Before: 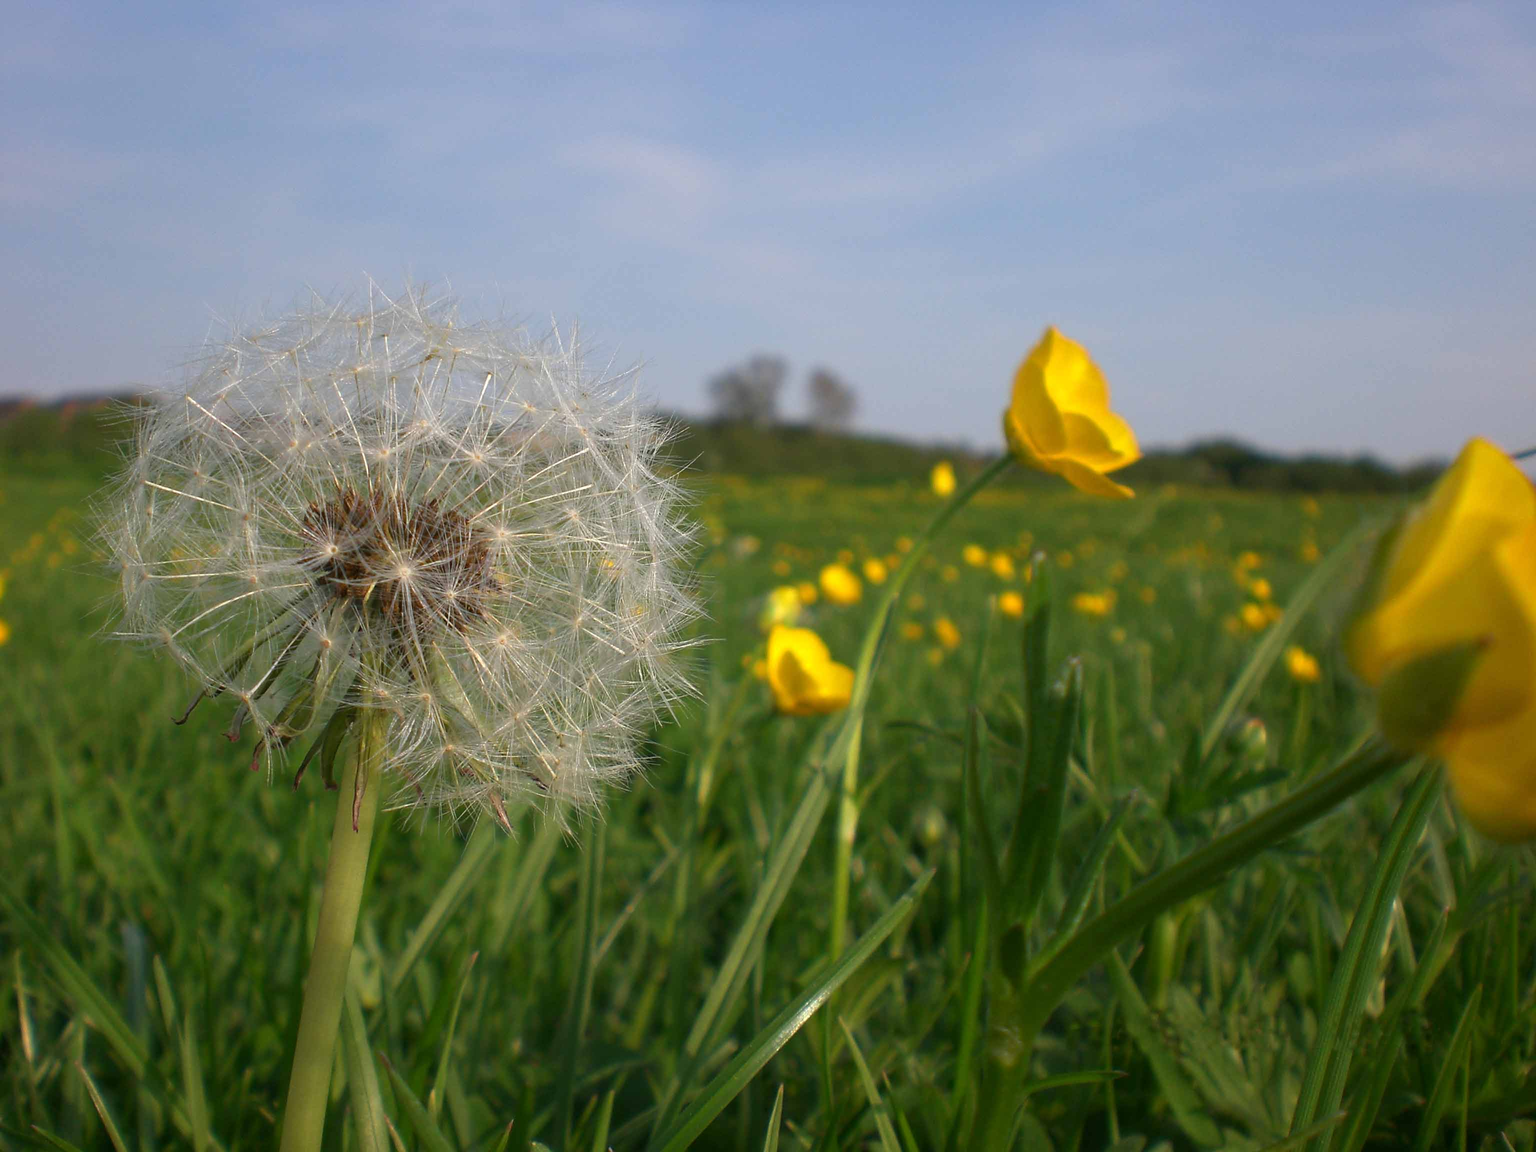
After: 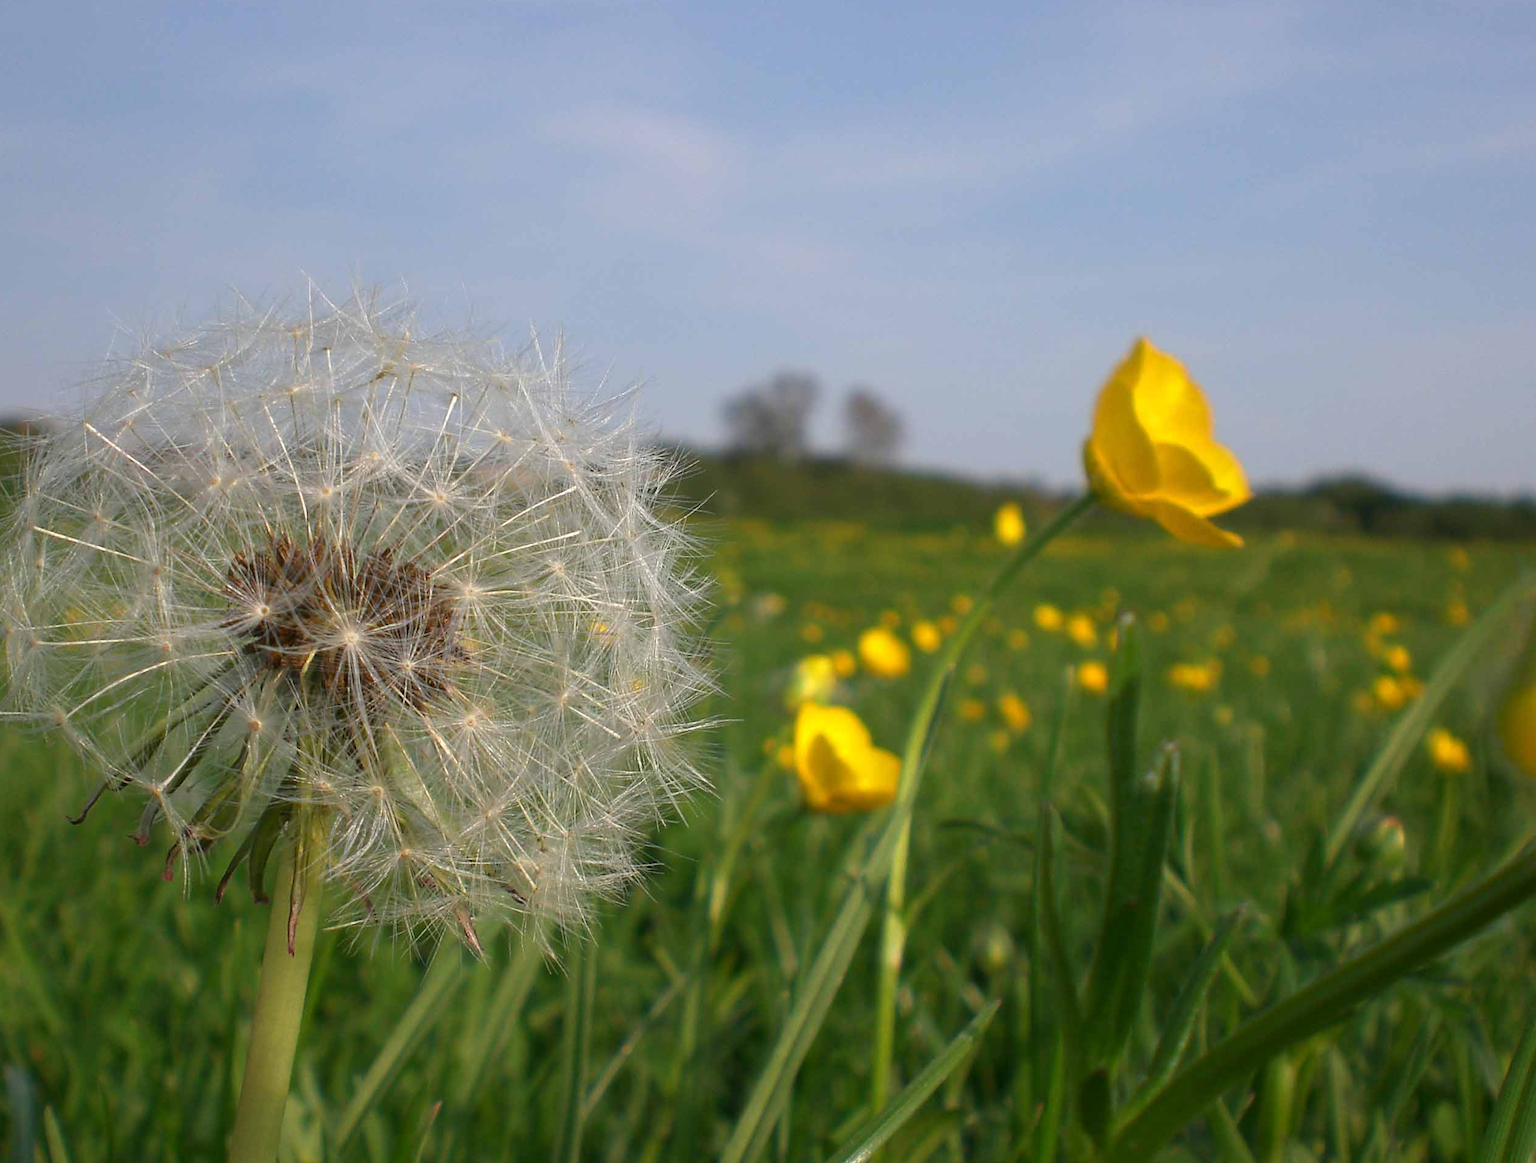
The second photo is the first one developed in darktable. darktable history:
crop and rotate: left 7.658%, top 4.423%, right 10.518%, bottom 12.963%
